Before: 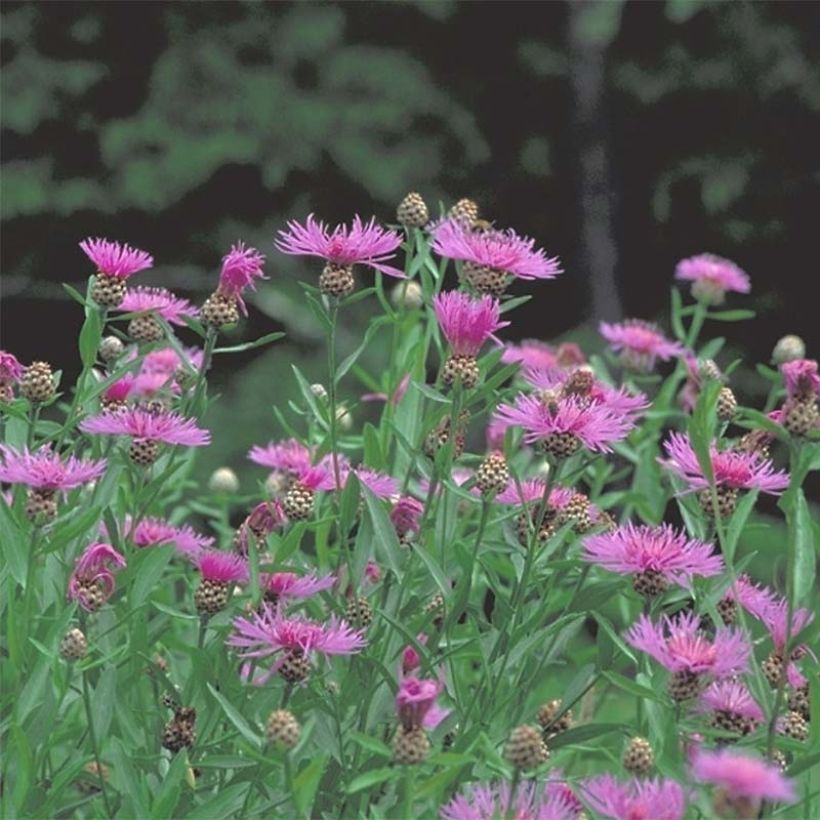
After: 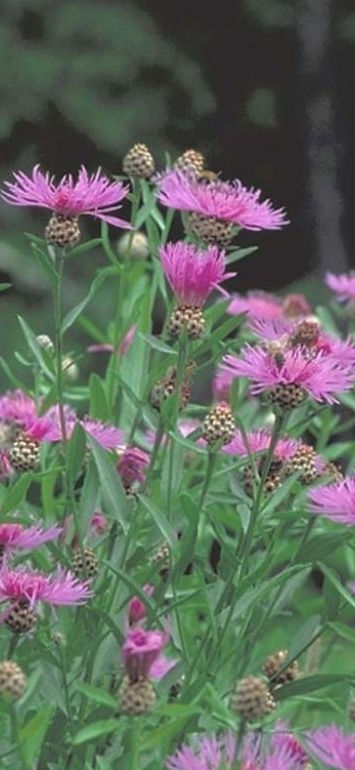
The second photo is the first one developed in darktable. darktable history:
crop: left 33.535%, top 6.044%, right 23.099%
